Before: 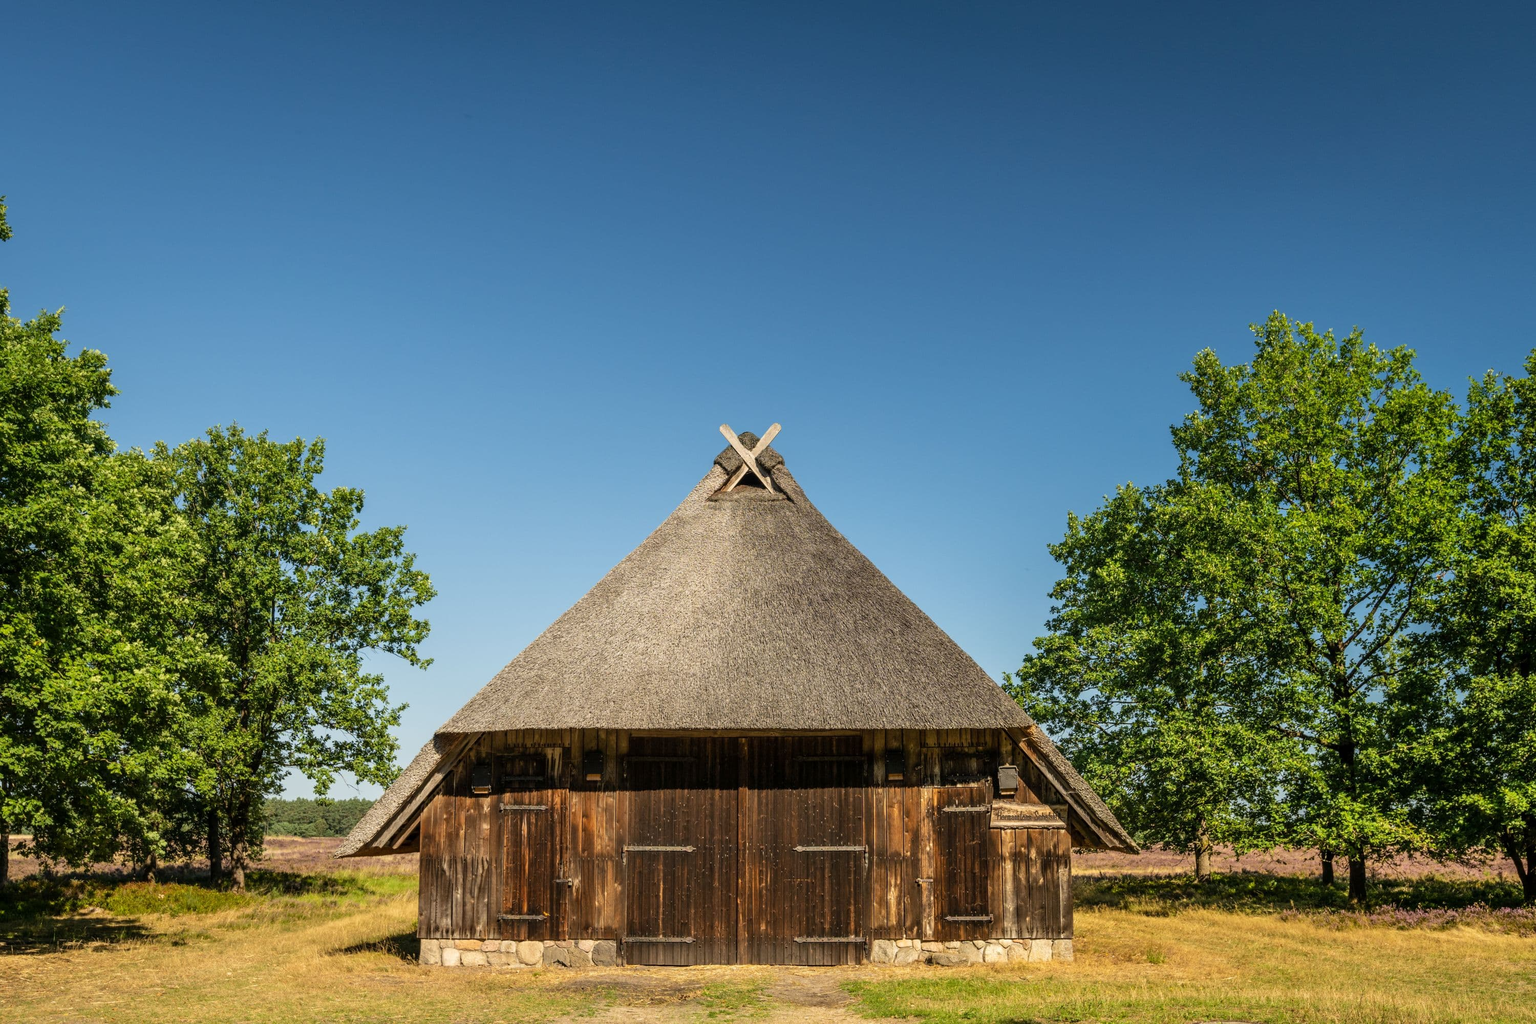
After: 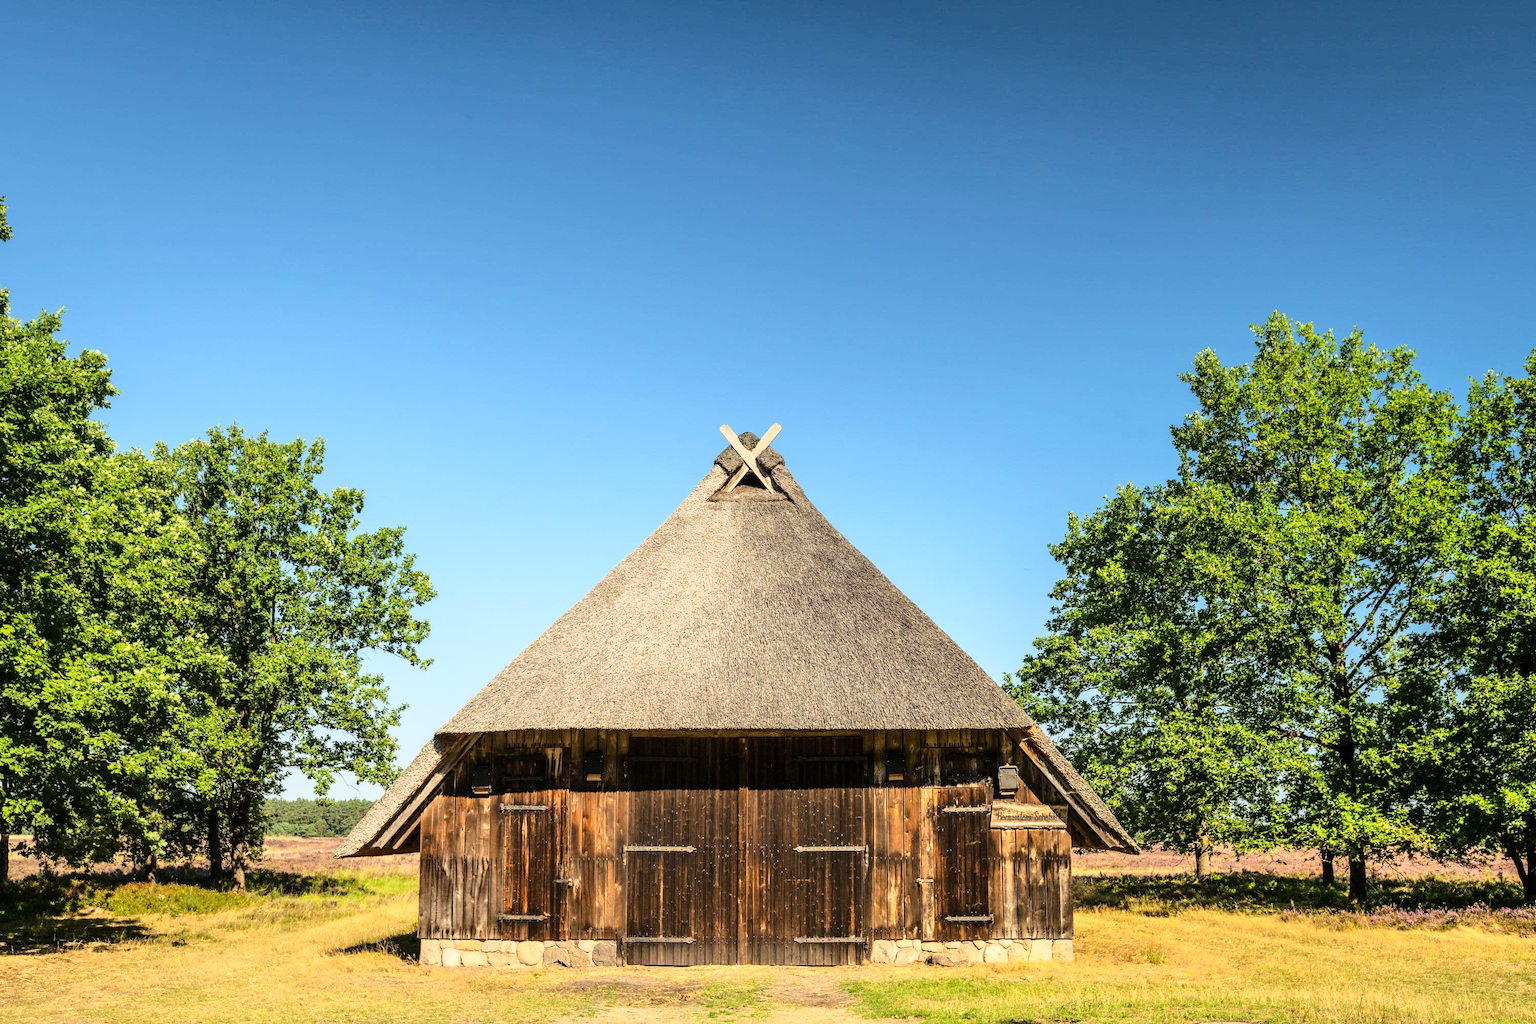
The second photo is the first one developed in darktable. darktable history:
base curve: curves: ch0 [(0, 0) (0.028, 0.03) (0.121, 0.232) (0.46, 0.748) (0.859, 0.968) (1, 1)]
tone equalizer: mask exposure compensation -0.508 EV
